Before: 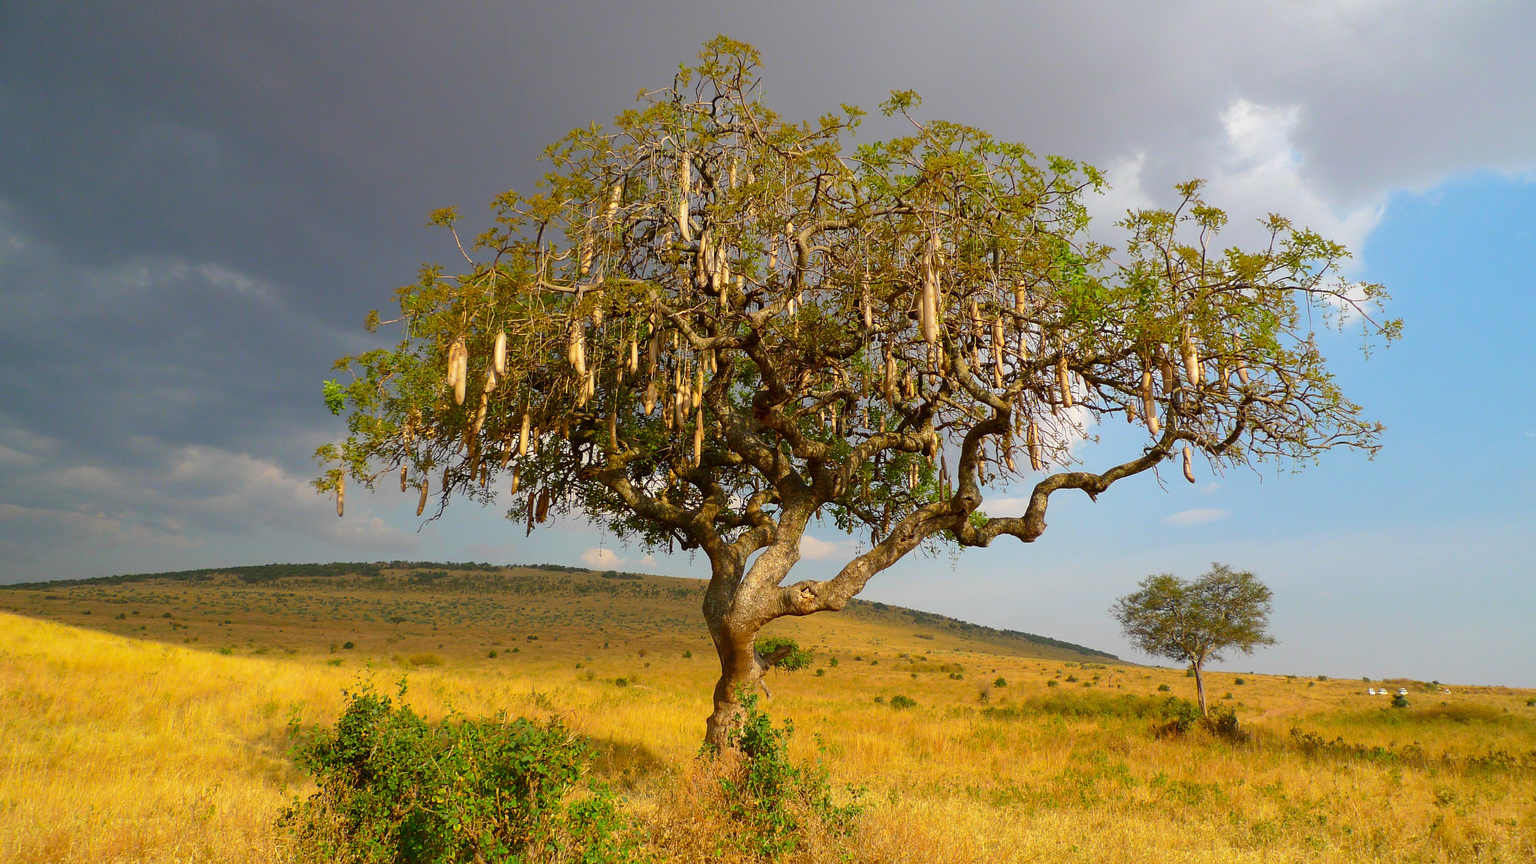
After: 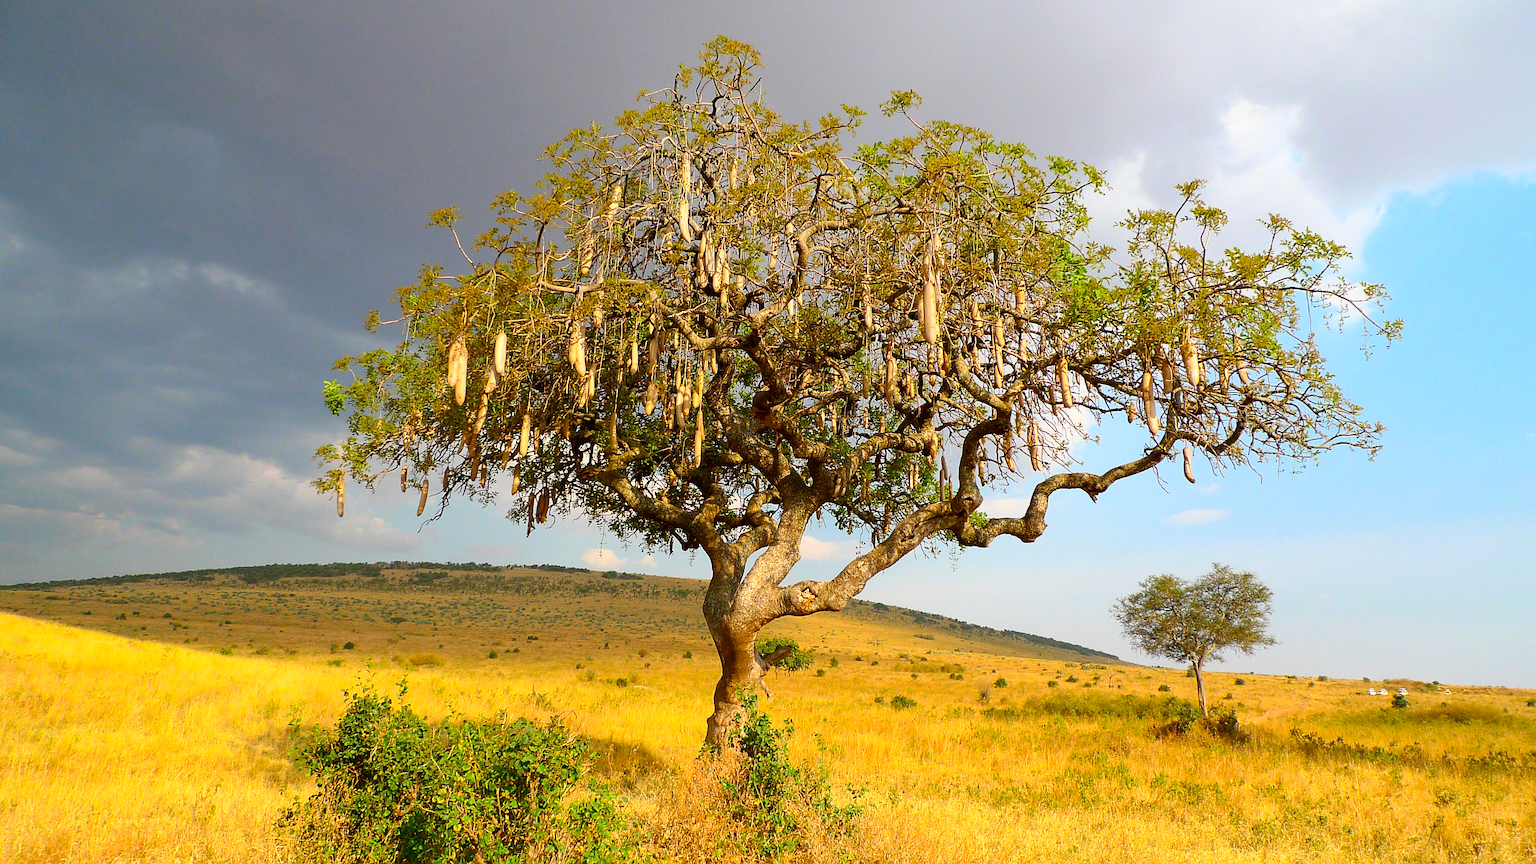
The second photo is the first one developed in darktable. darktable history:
base curve: curves: ch0 [(0, 0) (0.579, 0.807) (1, 1)]
sharpen: on, module defaults
